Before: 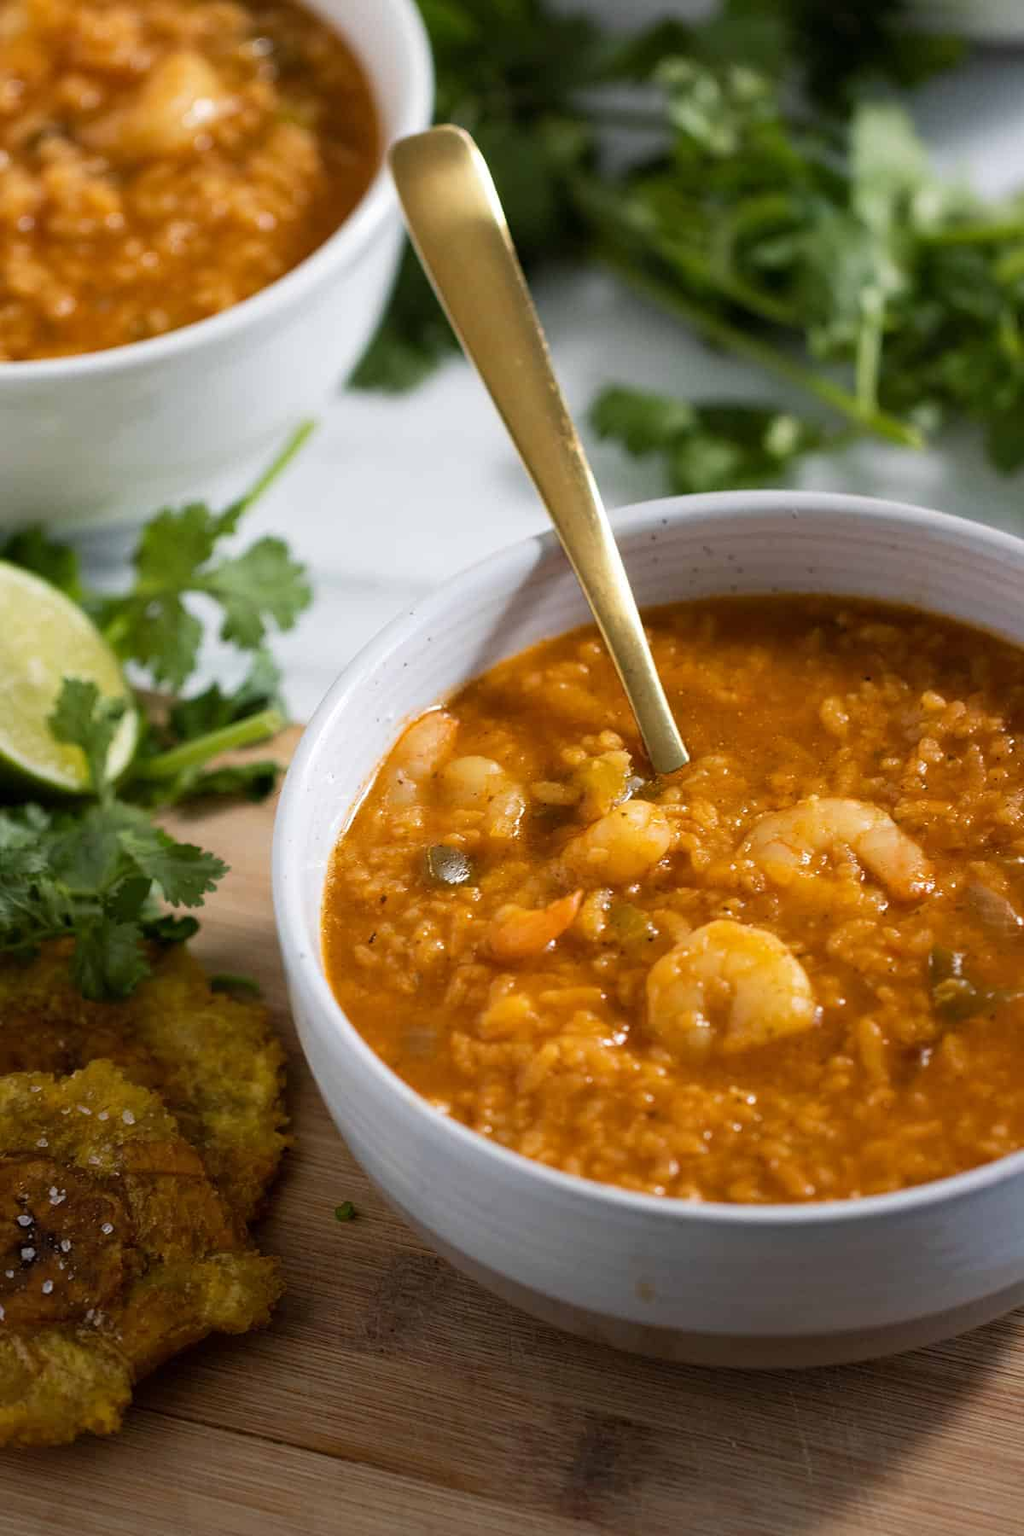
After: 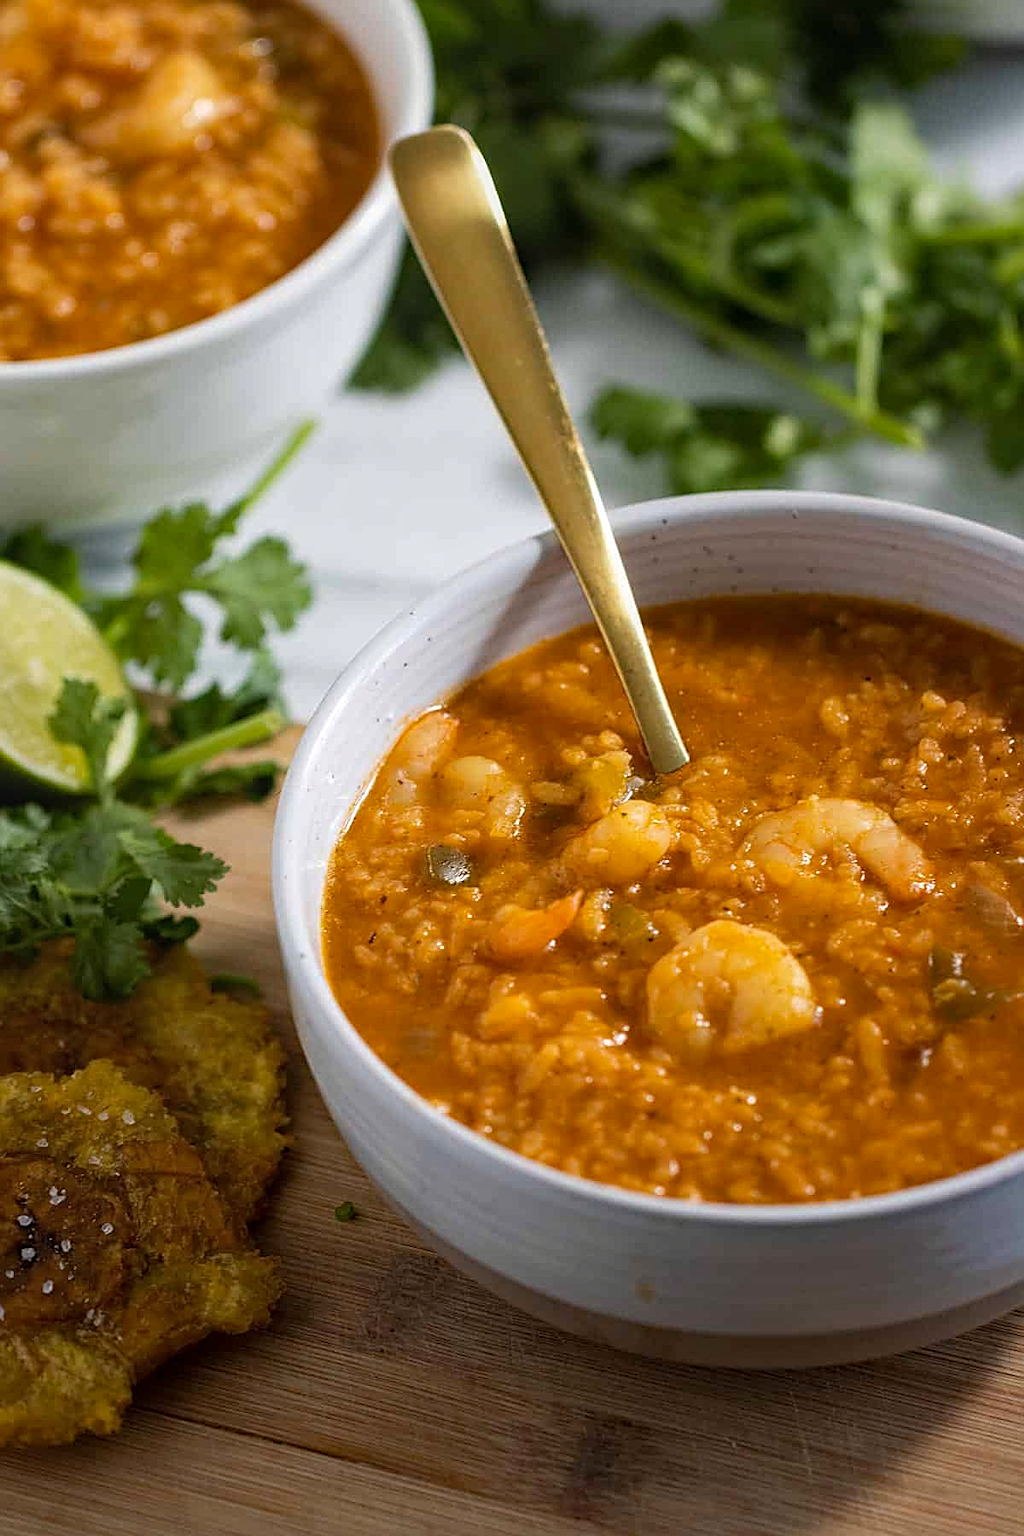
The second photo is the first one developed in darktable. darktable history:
local contrast: detail 110%
exposure: exposure 0 EV, compensate highlight preservation false
haze removal: compatibility mode true, adaptive false
sharpen: on, module defaults
